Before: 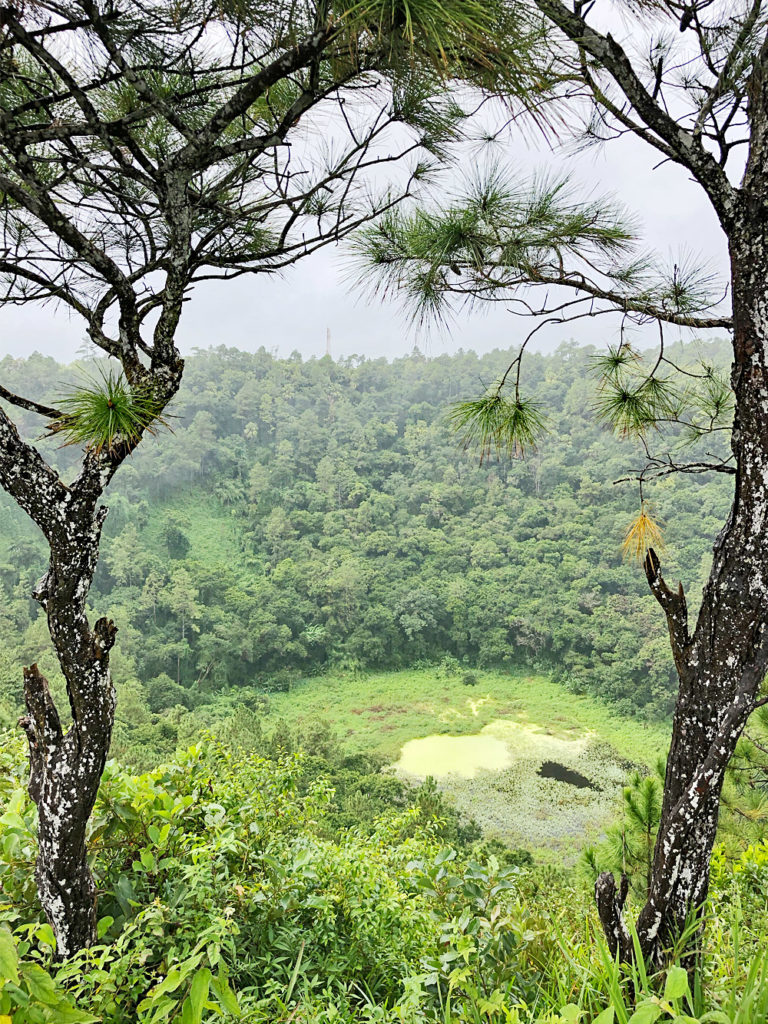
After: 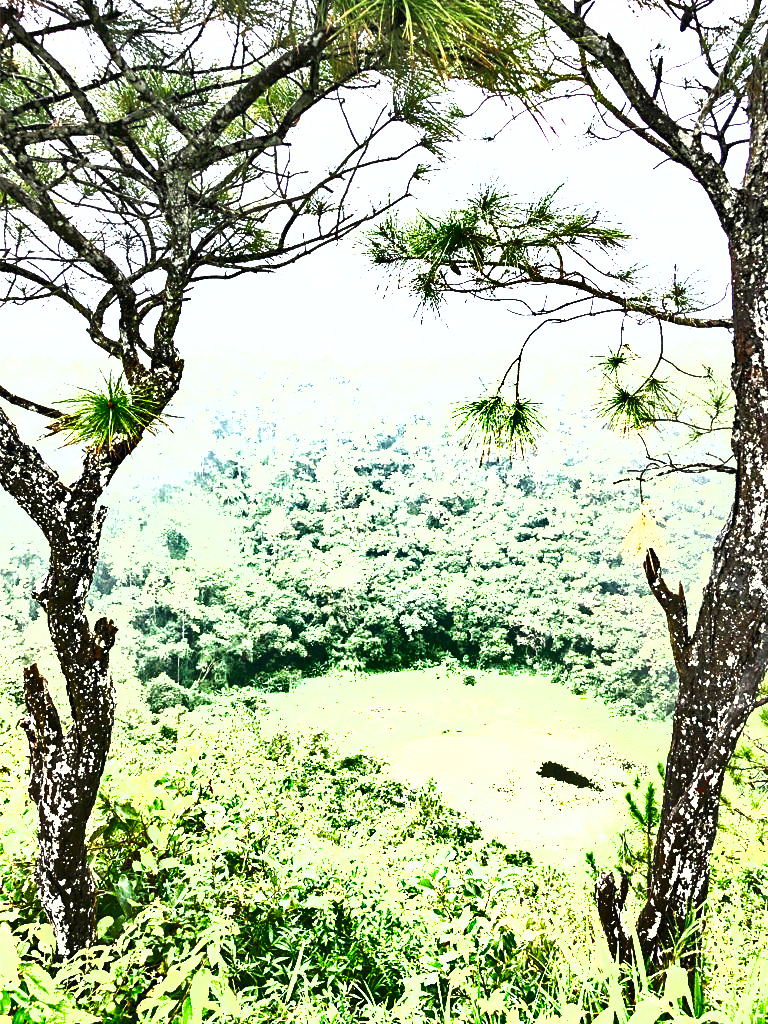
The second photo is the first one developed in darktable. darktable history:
shadows and highlights: radius 108.52, shadows 40.68, highlights -72.88, low approximation 0.01, soften with gaussian
exposure: exposure 2.003 EV, compensate highlight preservation false
